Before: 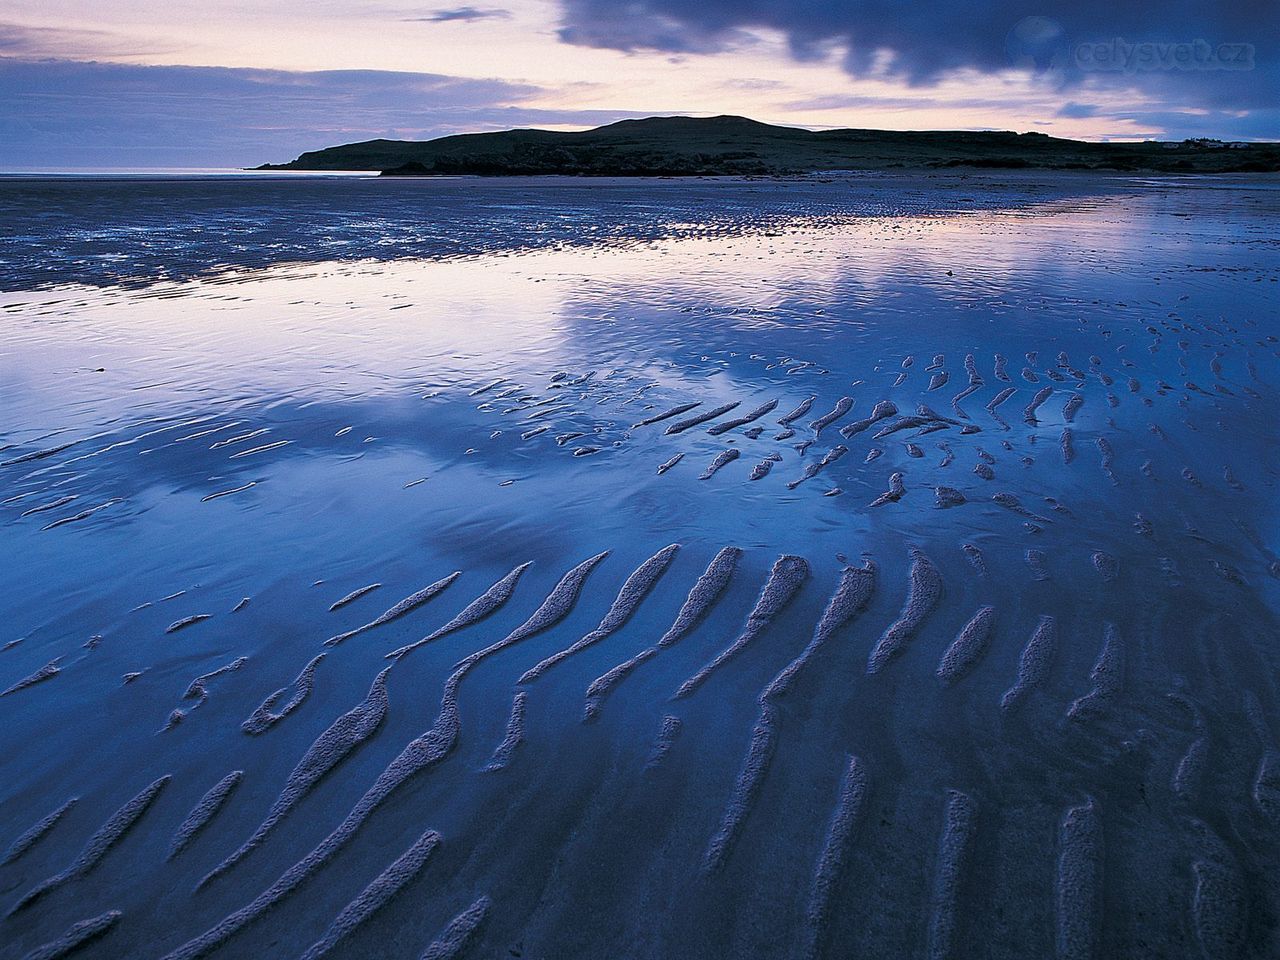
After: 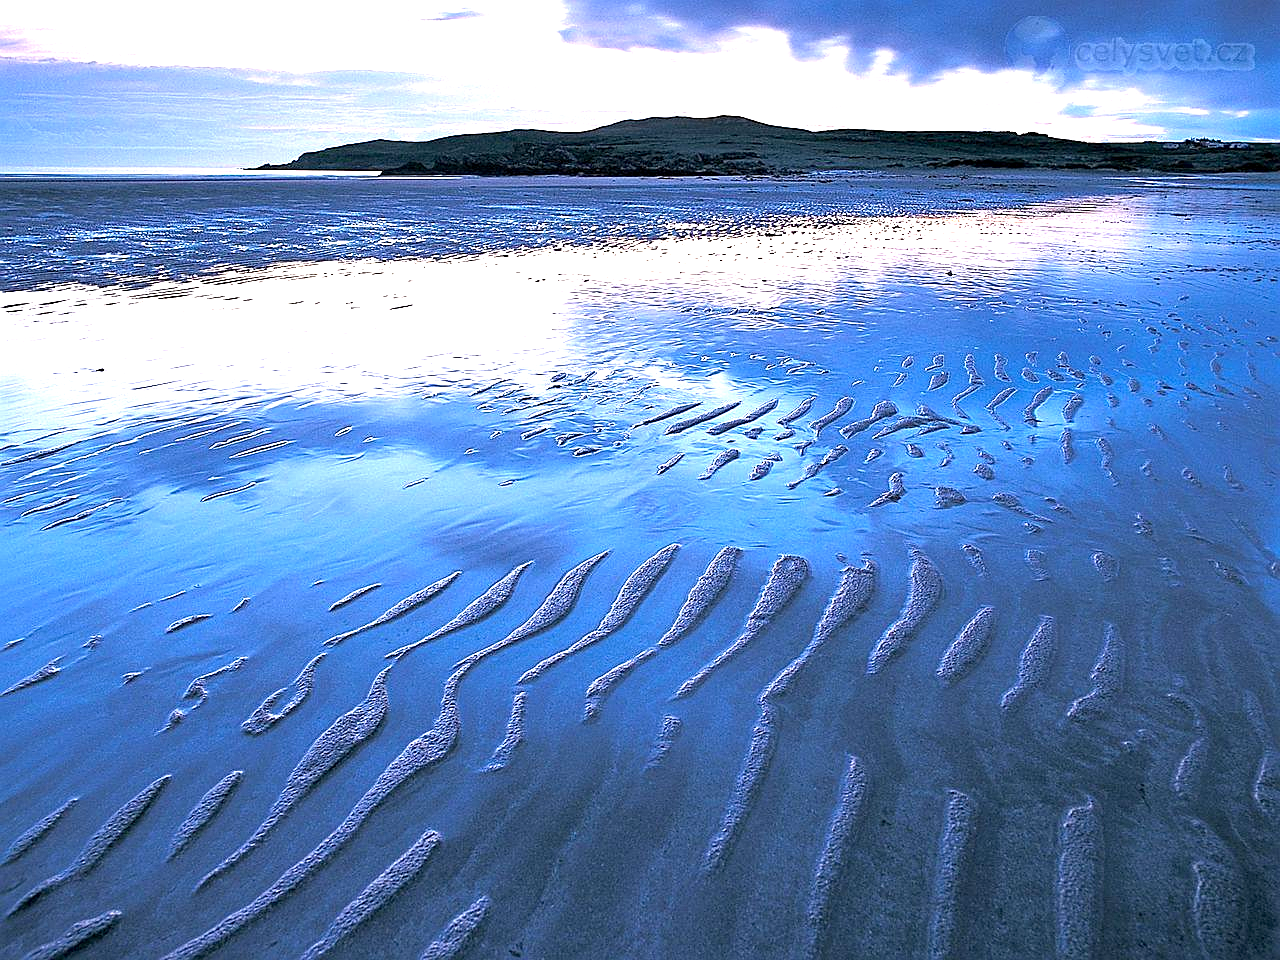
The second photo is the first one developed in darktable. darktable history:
sharpen: on, module defaults
exposure: black level correction 0.001, exposure 1.646 EV, compensate exposure bias true, compensate highlight preservation false
